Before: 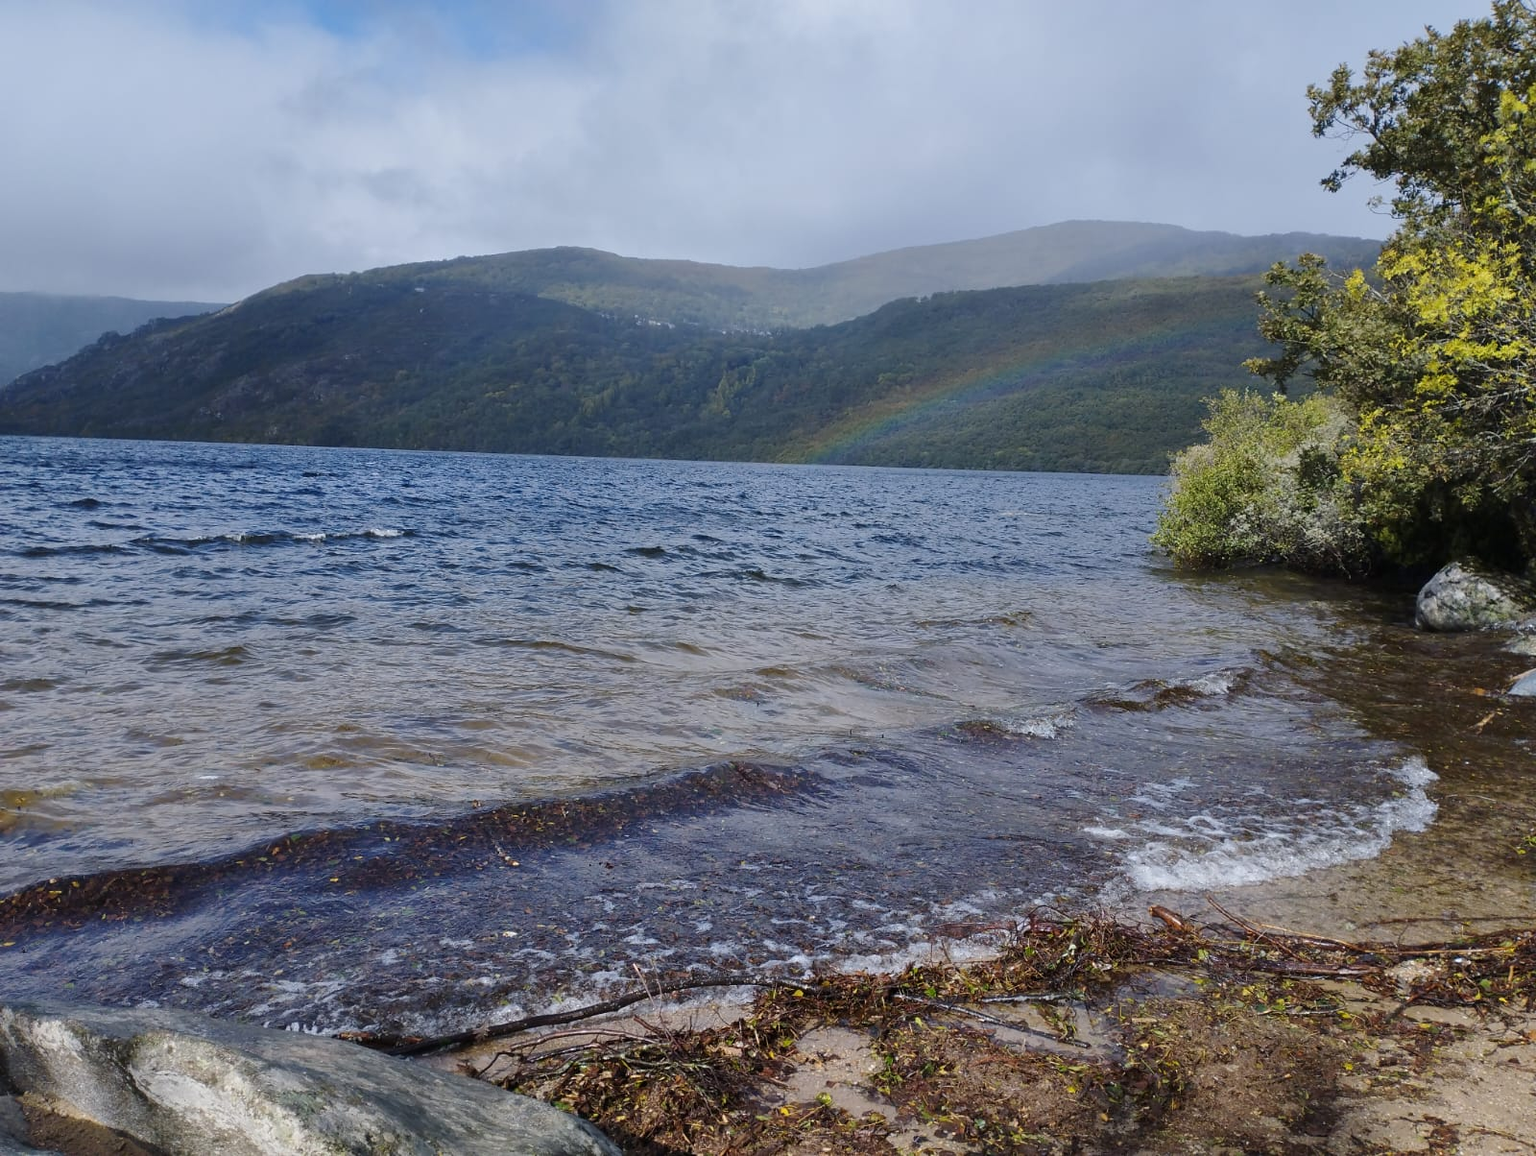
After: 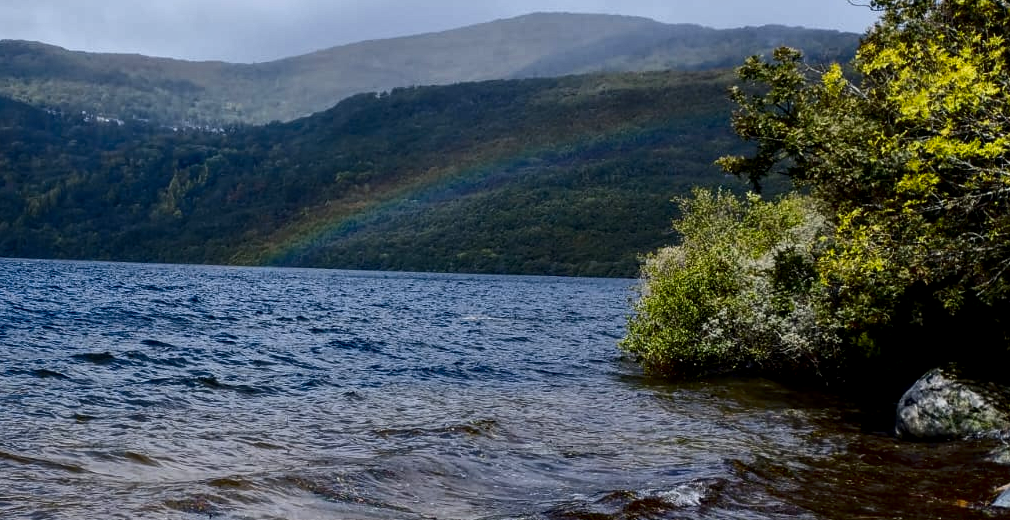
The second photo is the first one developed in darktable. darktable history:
local contrast: highlights 93%, shadows 87%, detail 160%, midtone range 0.2
contrast brightness saturation: contrast 0.22, brightness -0.187, saturation 0.244
crop: left 36.234%, top 18.103%, right 0.6%, bottom 38.64%
